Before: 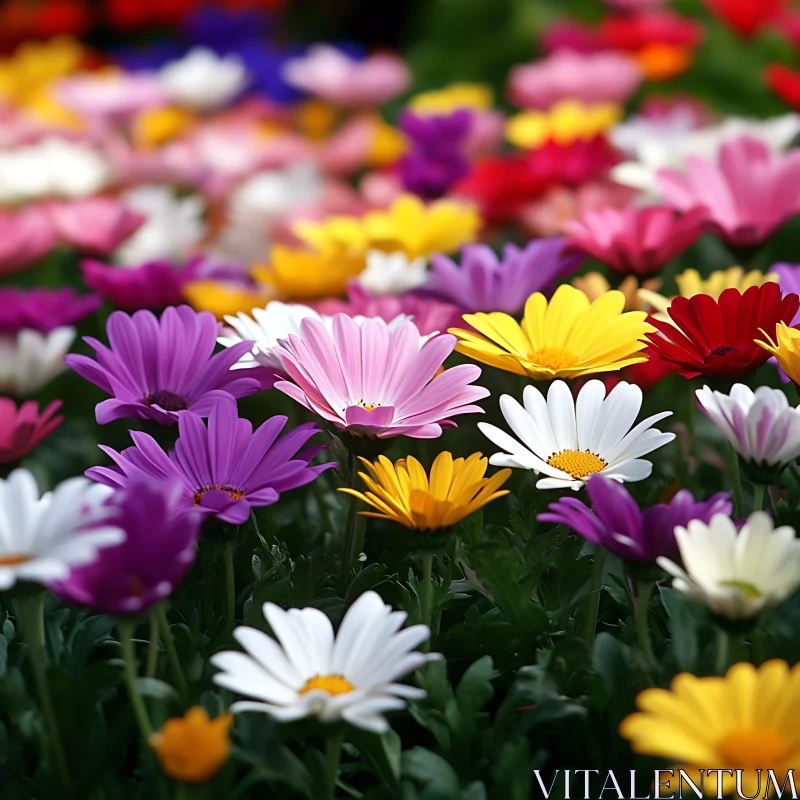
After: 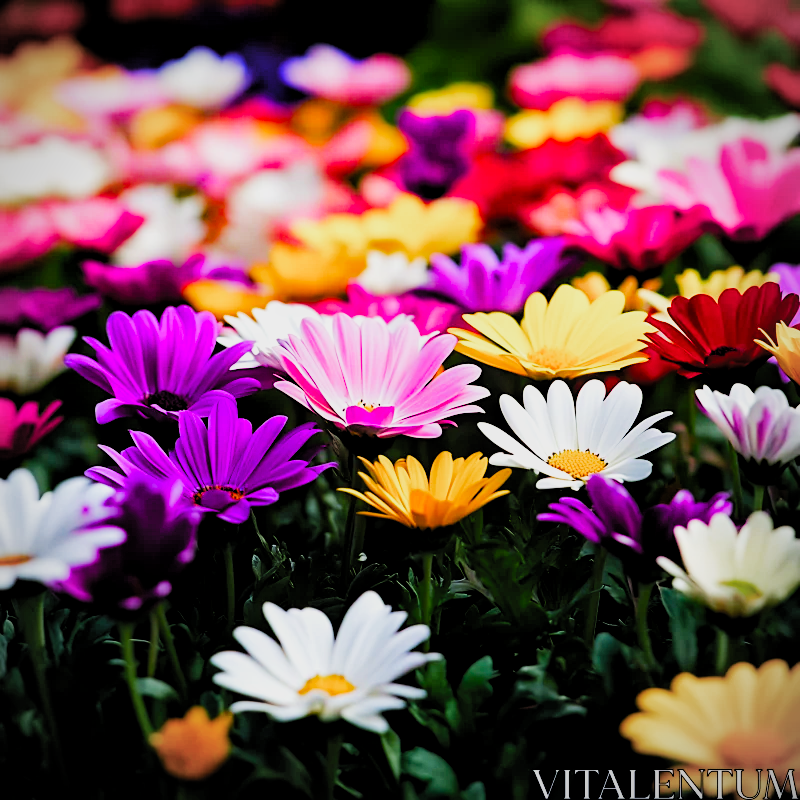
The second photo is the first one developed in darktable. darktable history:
local contrast: highlights 100%, shadows 100%, detail 120%, midtone range 0.2
contrast brightness saturation: contrast 0.2, brightness 0.16, saturation 0.22
color balance rgb: perceptual saturation grading › global saturation 25%, perceptual brilliance grading › mid-tones 10%, perceptual brilliance grading › shadows 15%, global vibrance 20%
filmic: grey point source 18, black point source -8.65, white point source 2.45, grey point target 18, white point target 100, output power 2.2, latitude stops 2, contrast 1.5, saturation 100, global saturation 100
filmic rgb: black relative exposure -7.65 EV, white relative exposure 4.56 EV, hardness 3.61
haze removal: strength 0.29, distance 0.25, compatibility mode true, adaptive false
tone equalizer: on, module defaults
vibrance: on, module defaults
vignetting: fall-off radius 60.92%
